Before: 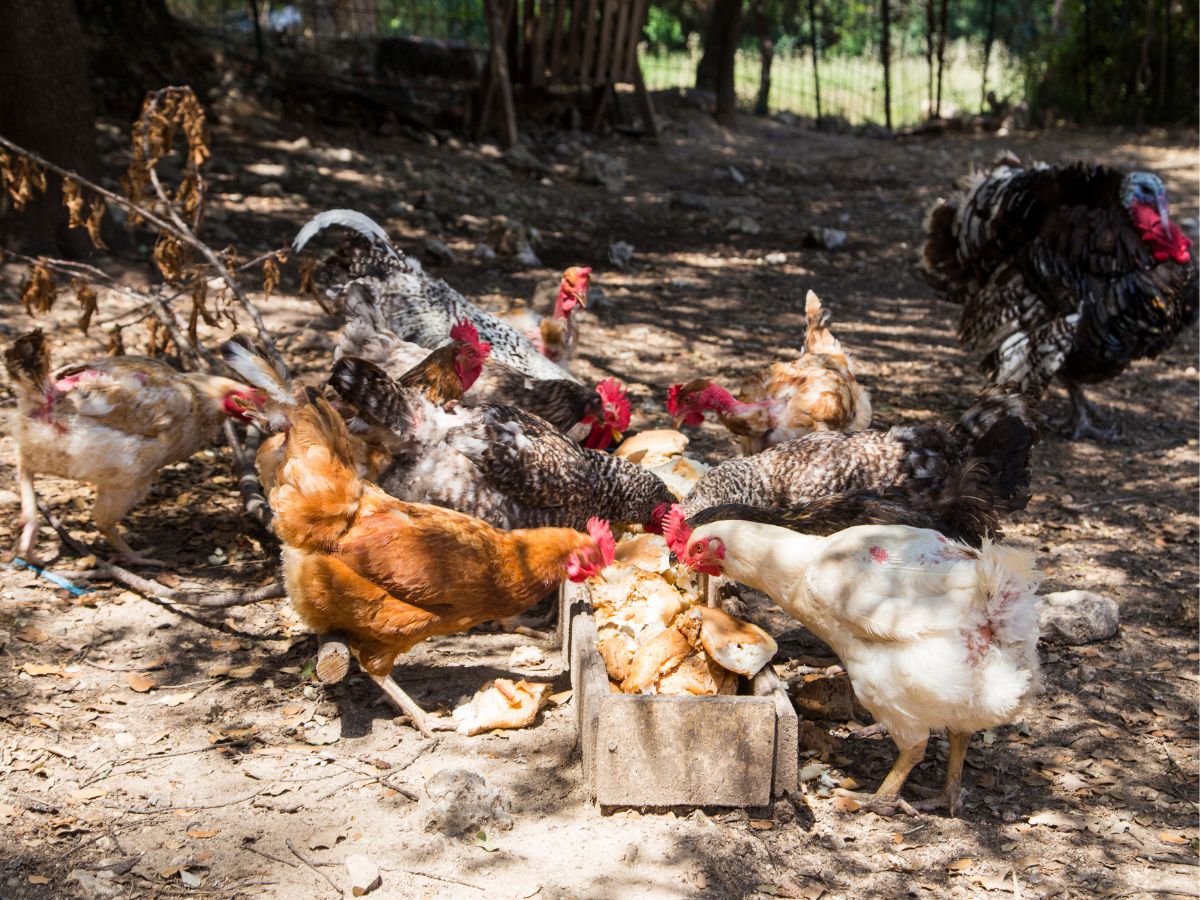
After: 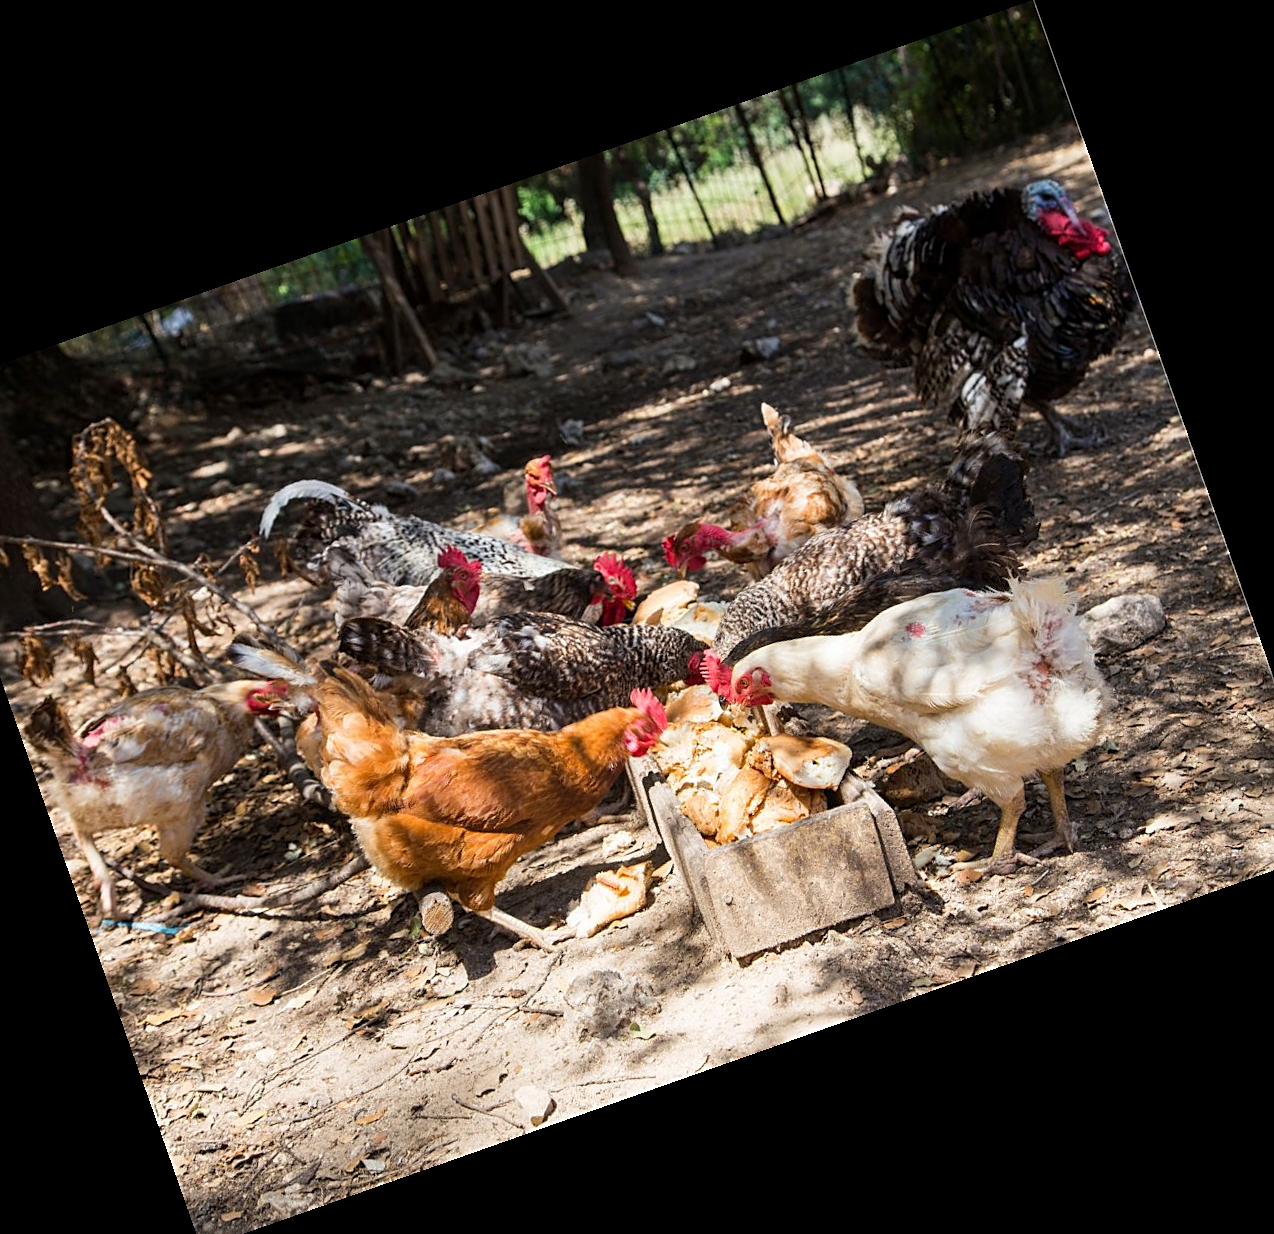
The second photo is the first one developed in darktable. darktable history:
sharpen: on, module defaults
crop and rotate: angle 19.43°, left 6.812%, right 4.125%, bottom 1.087%
